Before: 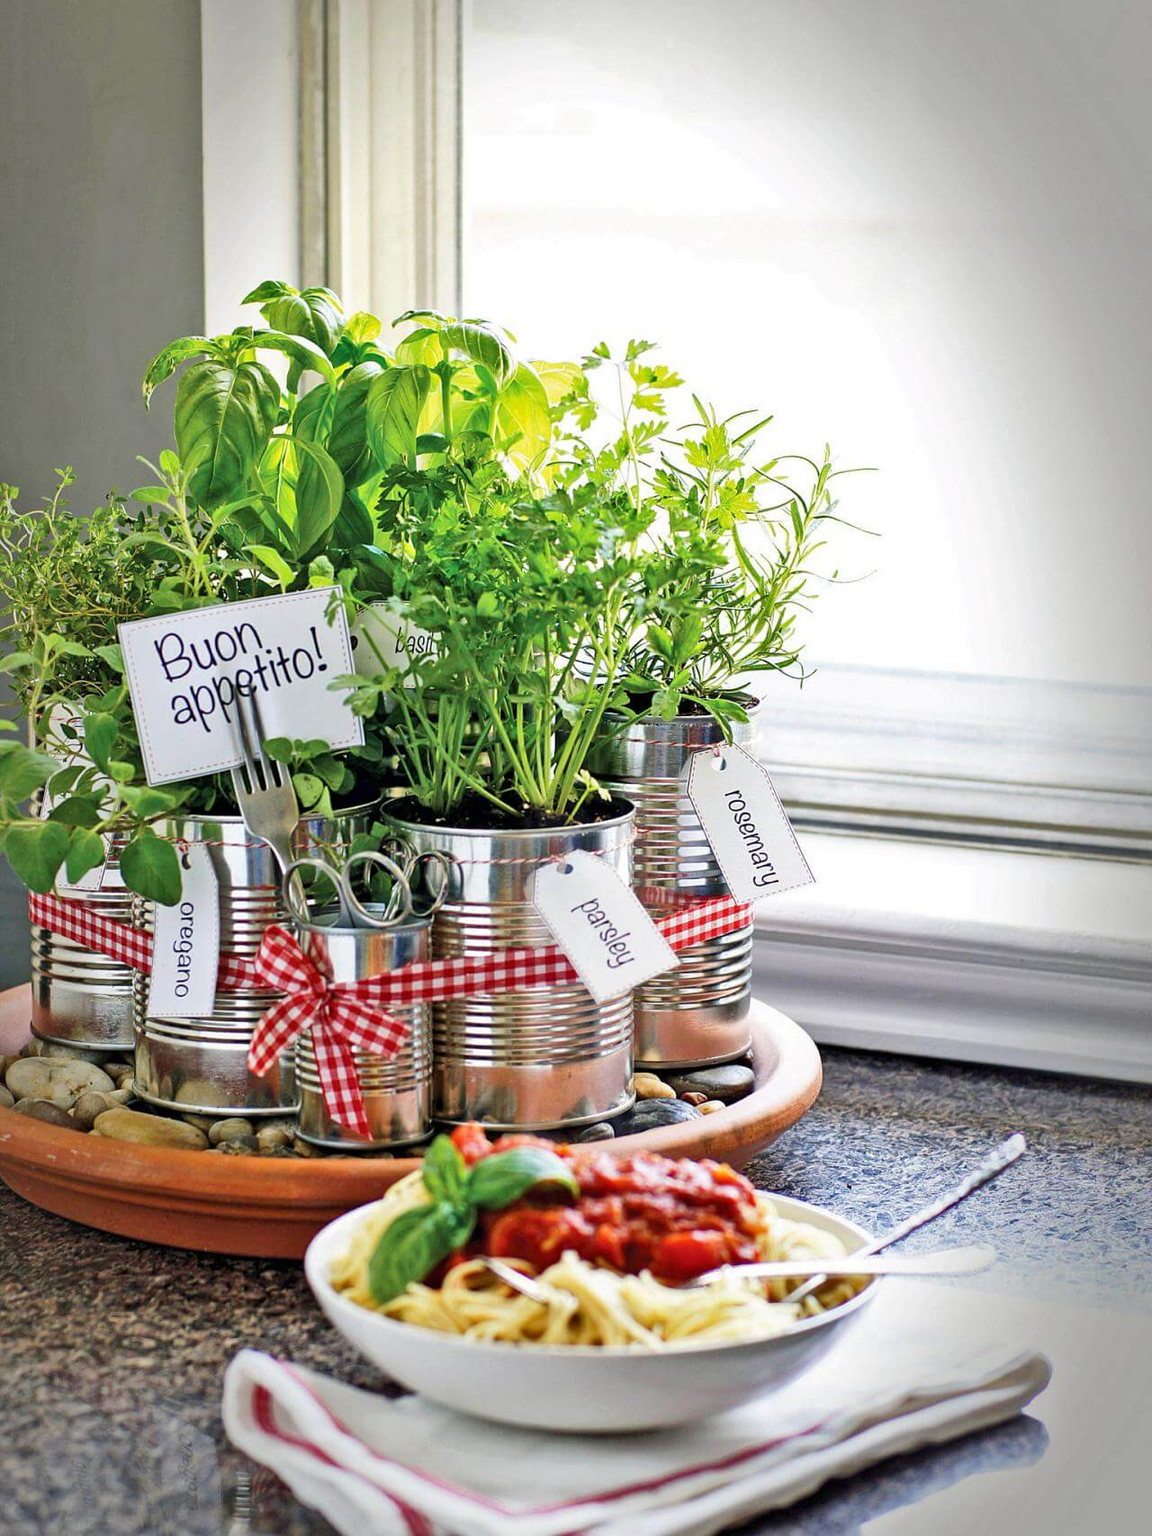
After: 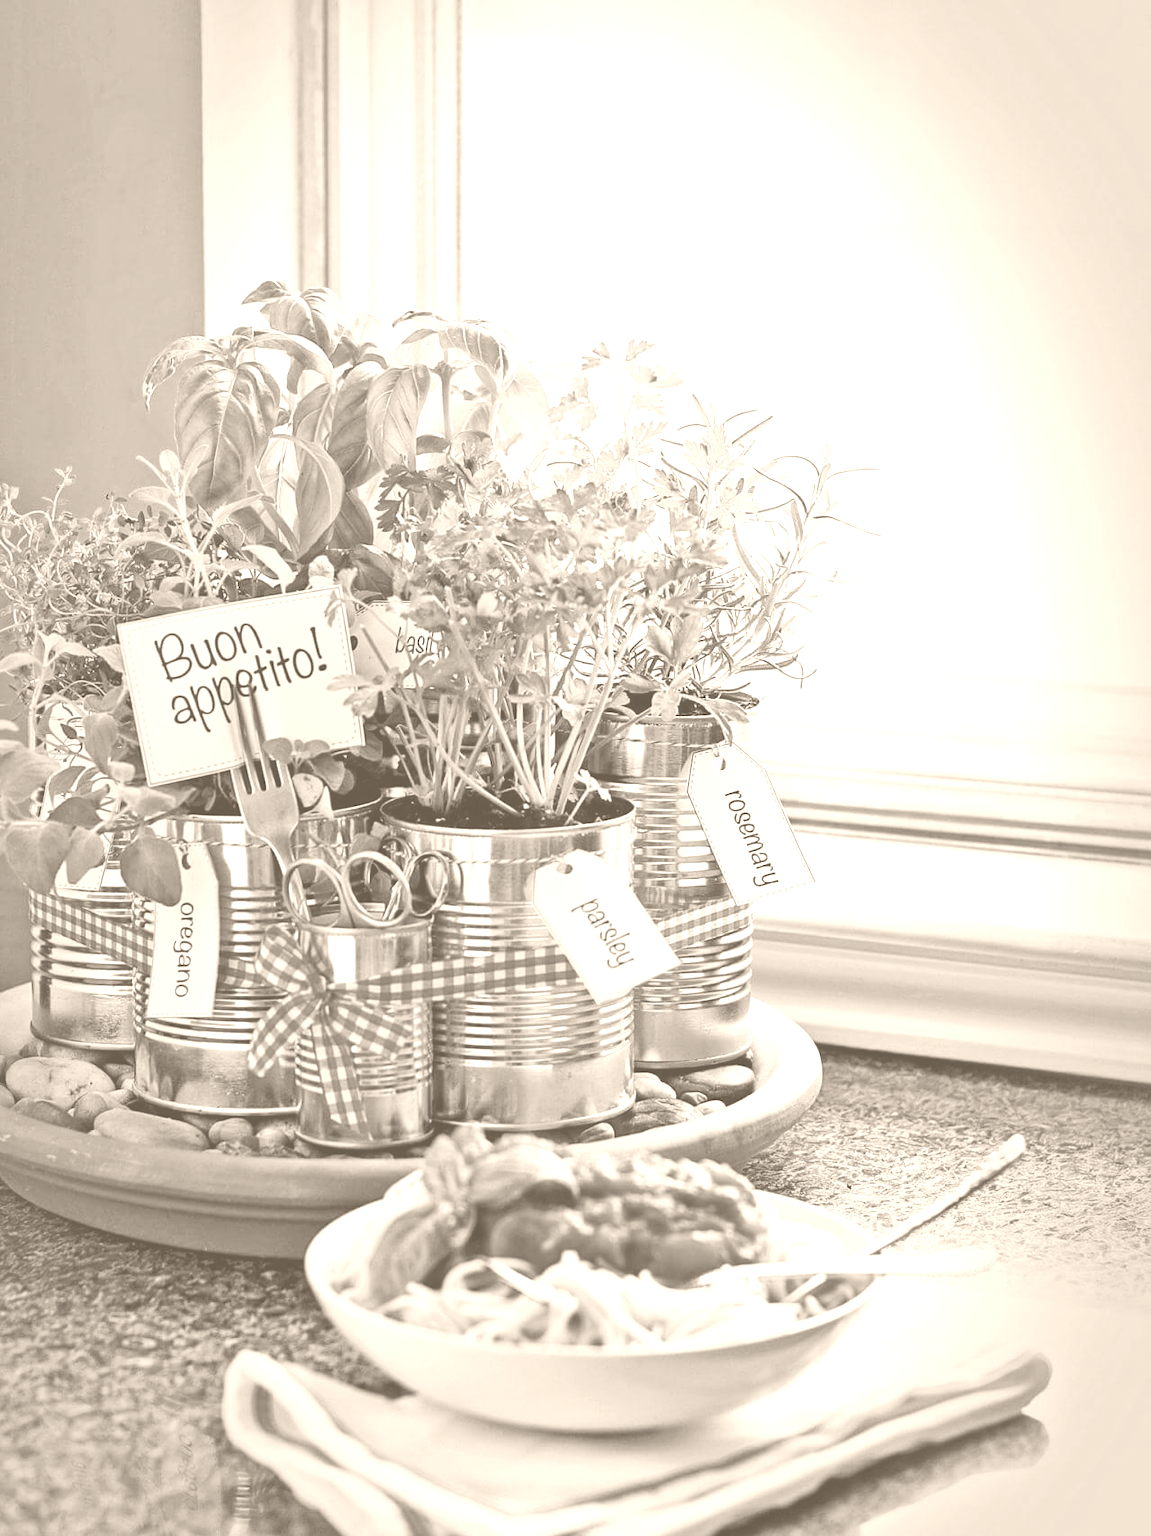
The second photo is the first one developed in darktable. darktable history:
exposure: black level correction -0.015, exposure -0.125 EV, compensate highlight preservation false
colorize: hue 34.49°, saturation 35.33%, source mix 100%, version 1
filmic rgb: black relative exposure -13 EV, threshold 3 EV, target white luminance 85%, hardness 6.3, latitude 42.11%, contrast 0.858, shadows ↔ highlights balance 8.63%, color science v4 (2020), enable highlight reconstruction true
